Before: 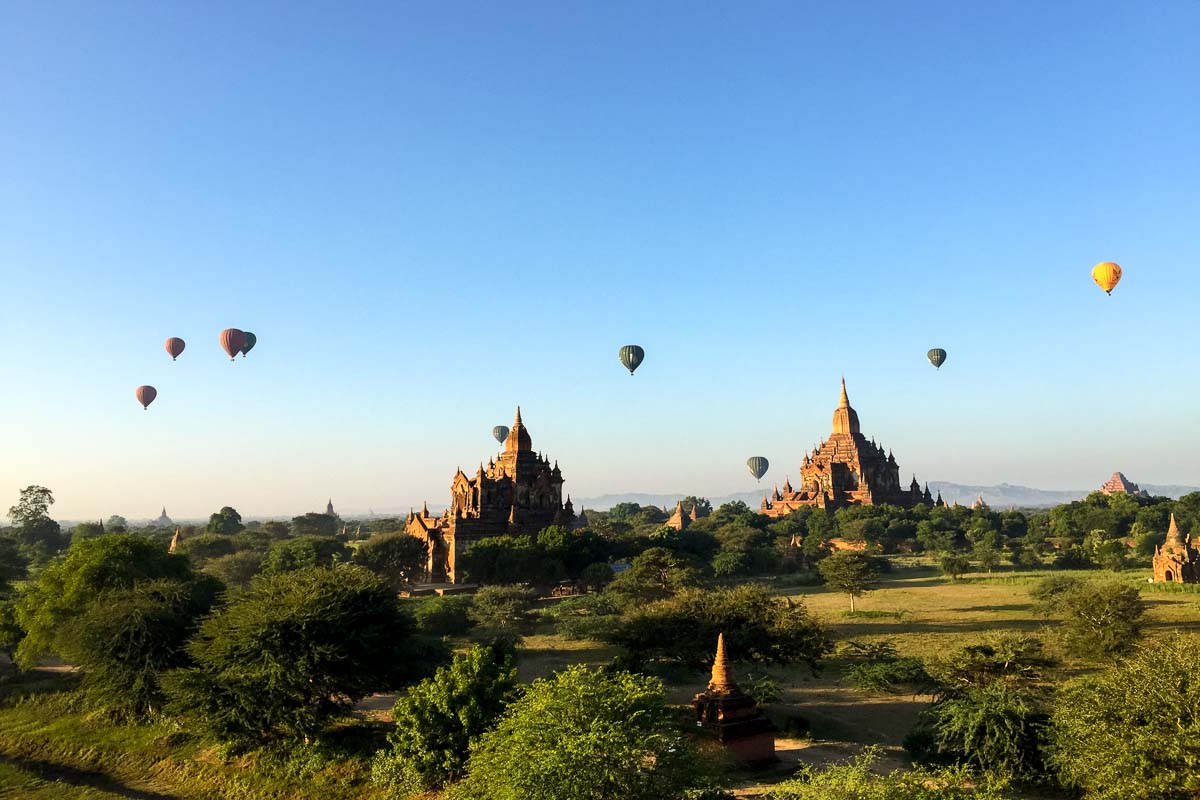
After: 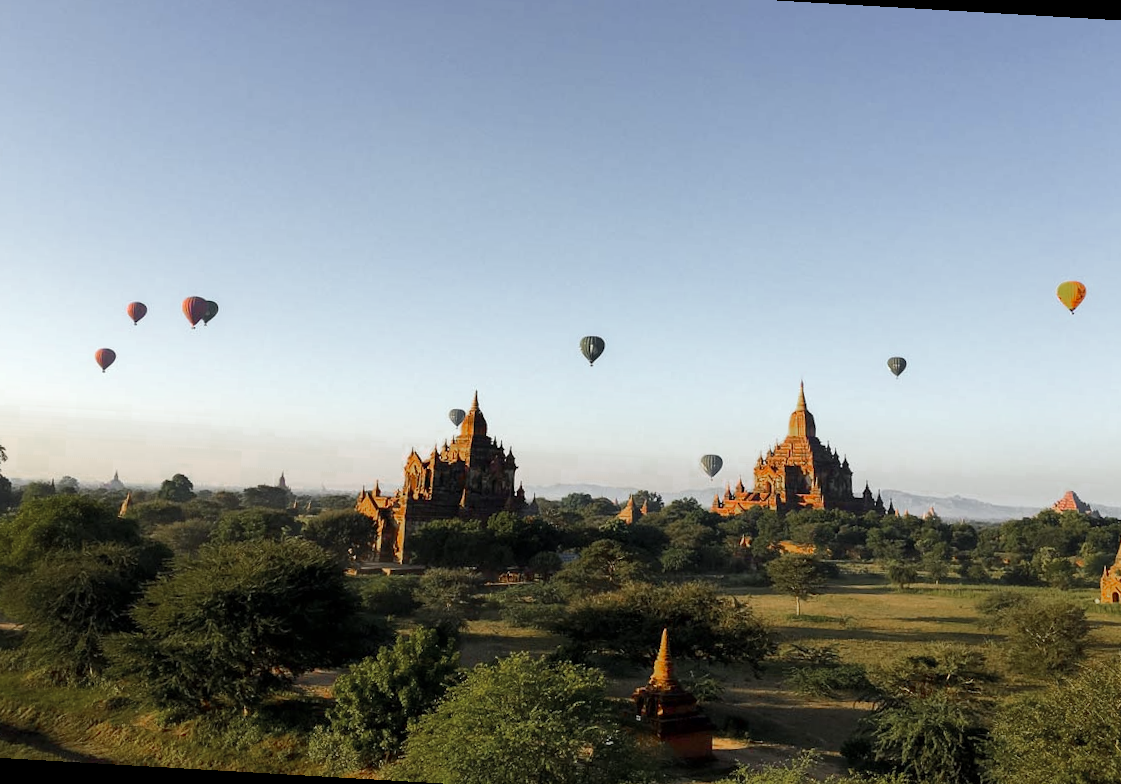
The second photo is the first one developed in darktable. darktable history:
color zones: curves: ch0 [(0, 0.48) (0.209, 0.398) (0.305, 0.332) (0.429, 0.493) (0.571, 0.5) (0.714, 0.5) (0.857, 0.5) (1, 0.48)]; ch1 [(0, 0.736) (0.143, 0.625) (0.225, 0.371) (0.429, 0.256) (0.571, 0.241) (0.714, 0.213) (0.857, 0.48) (1, 0.736)]; ch2 [(0, 0.448) (0.143, 0.498) (0.286, 0.5) (0.429, 0.5) (0.571, 0.5) (0.714, 0.5) (0.857, 0.5) (1, 0.448)]
crop and rotate: angle -3.31°, left 5.233%, top 5.209%, right 4.602%, bottom 4.459%
